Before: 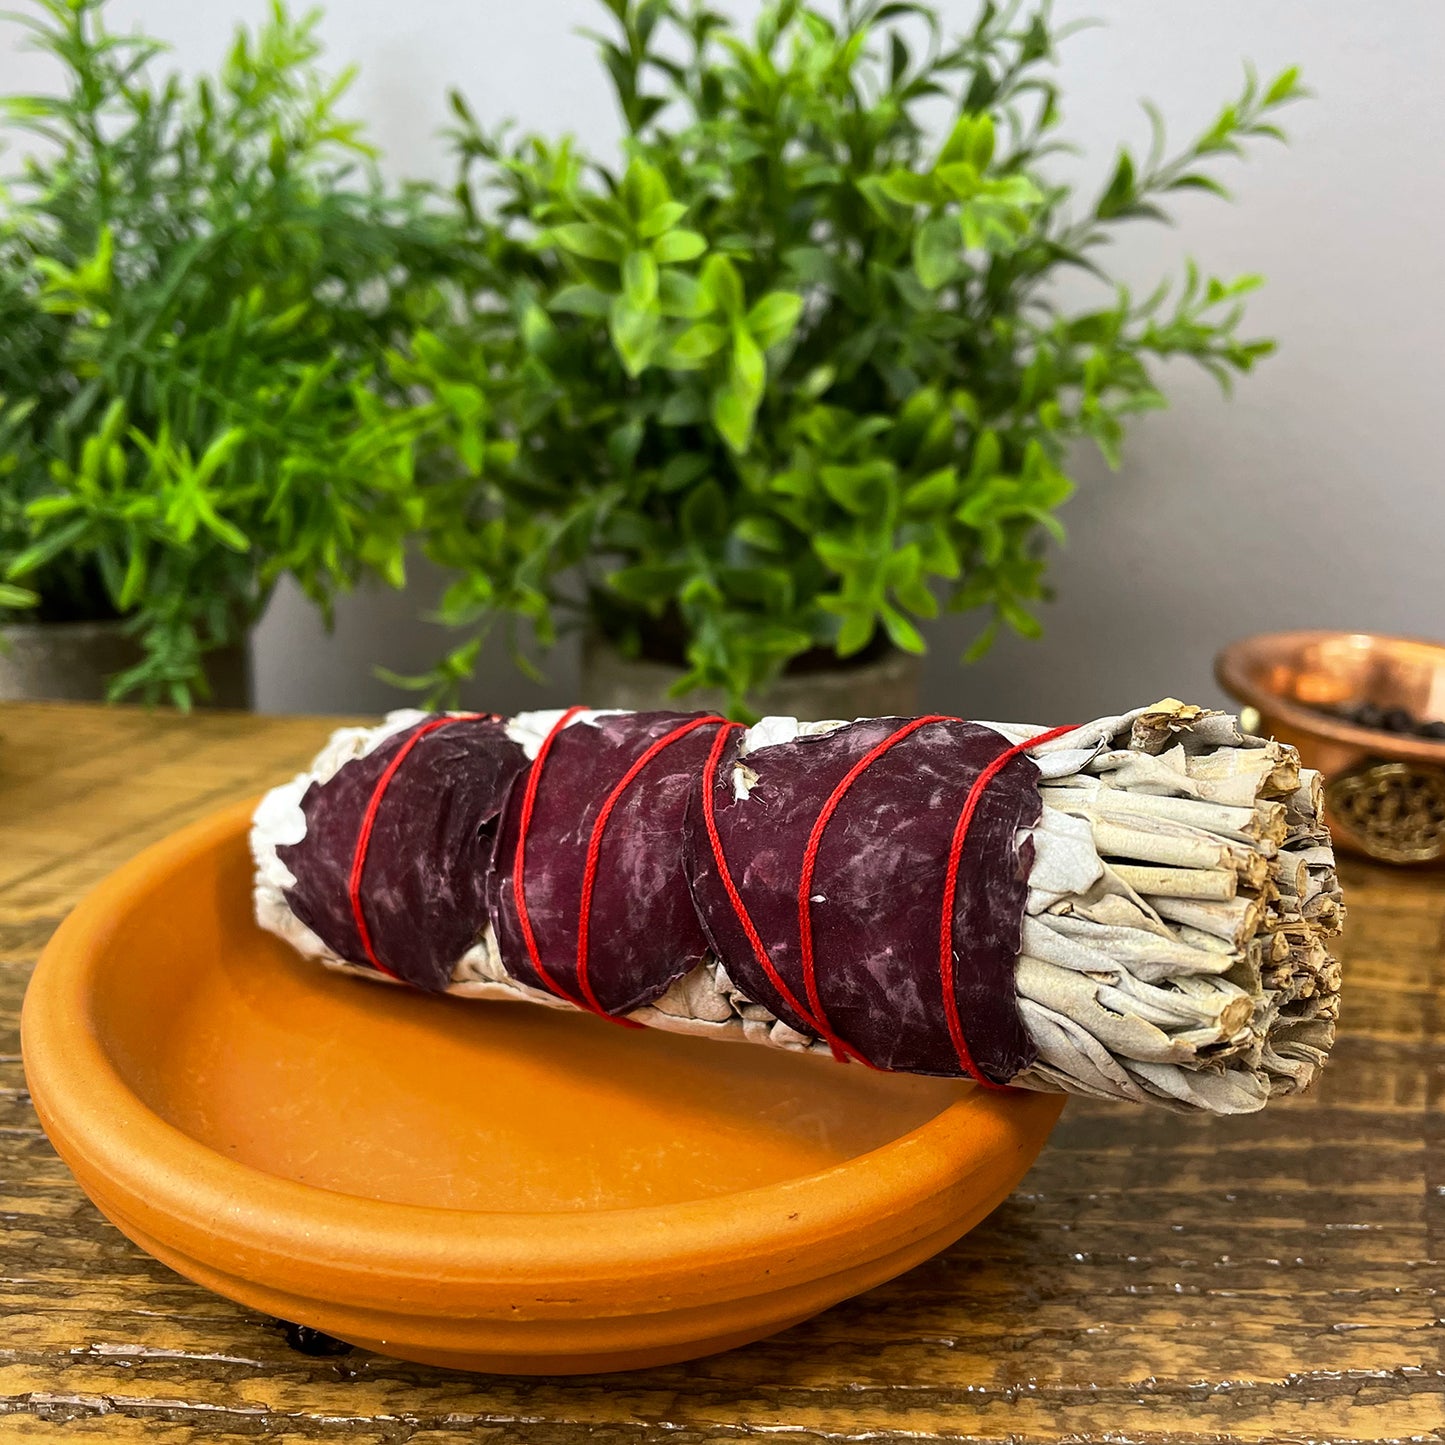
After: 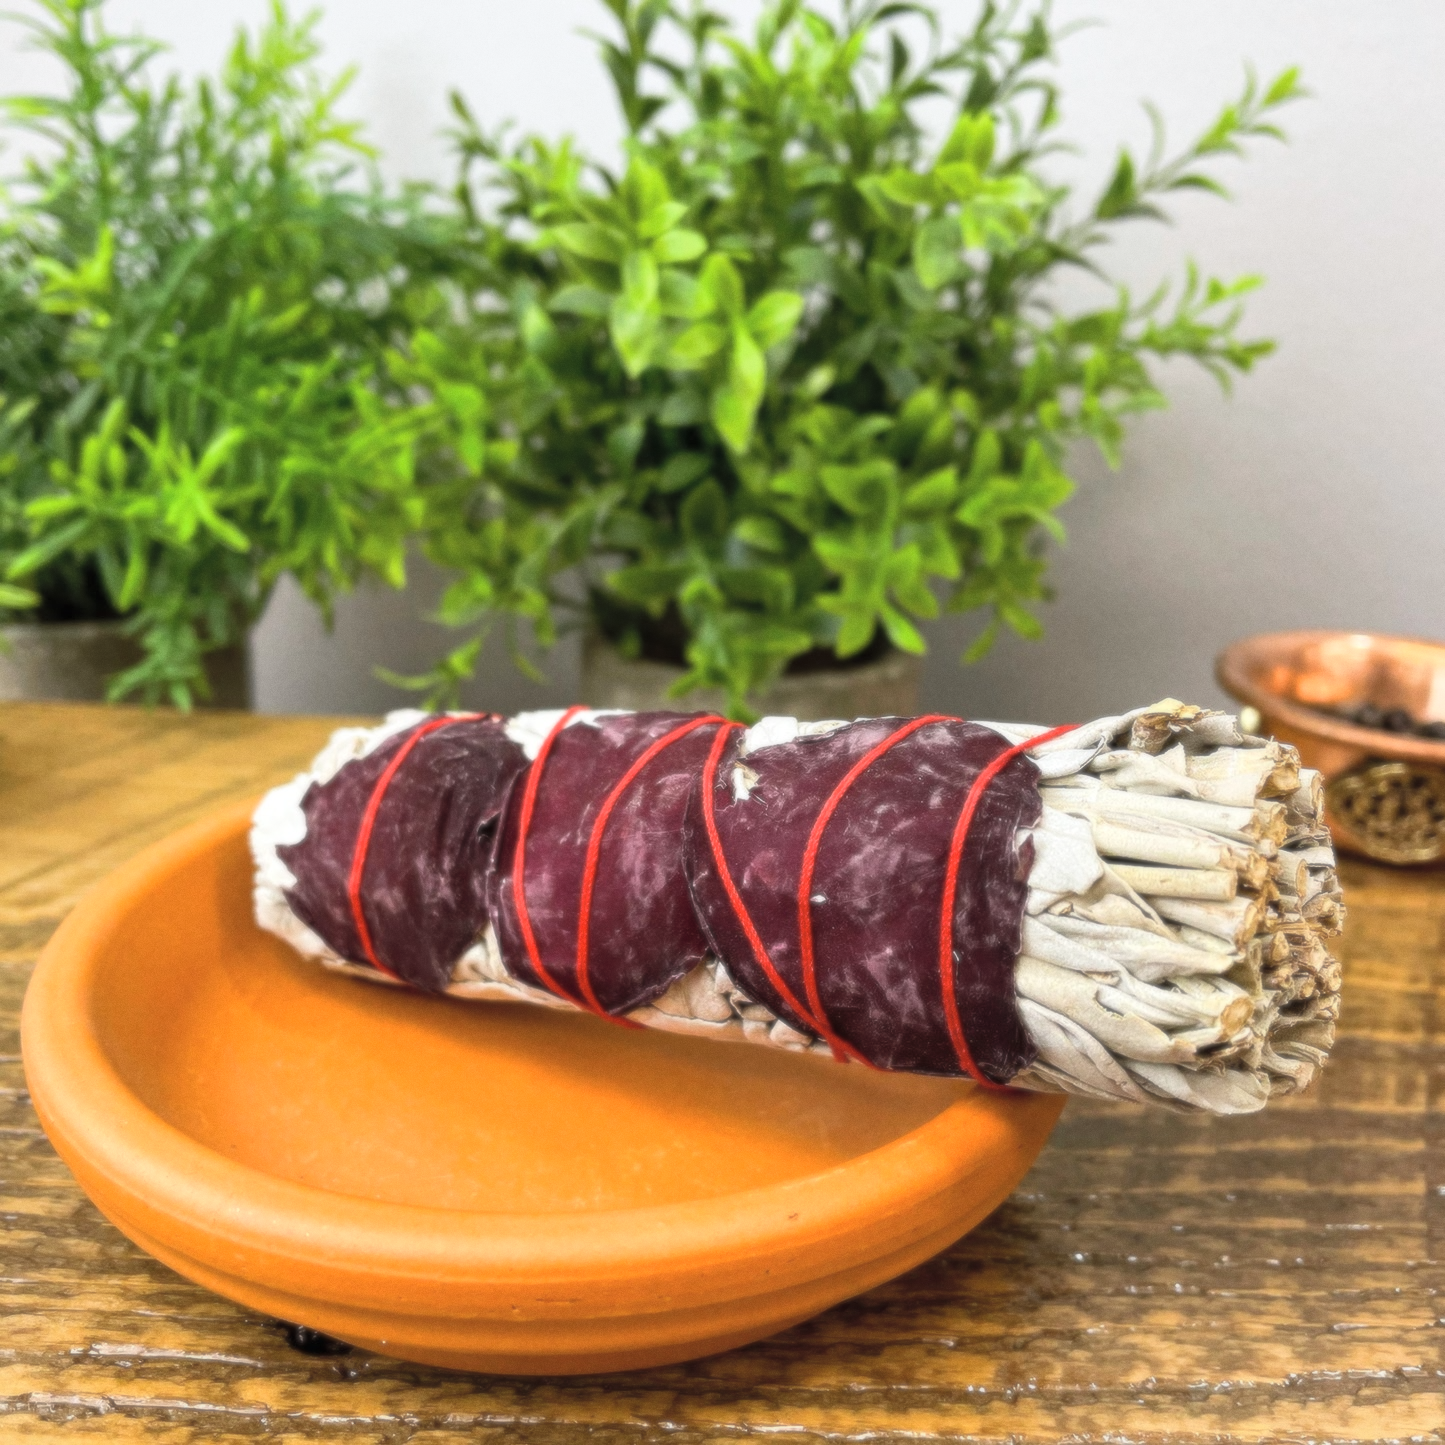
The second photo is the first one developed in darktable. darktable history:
contrast brightness saturation: brightness 0.15
soften: size 8.67%, mix 49%
grain: coarseness 0.09 ISO
